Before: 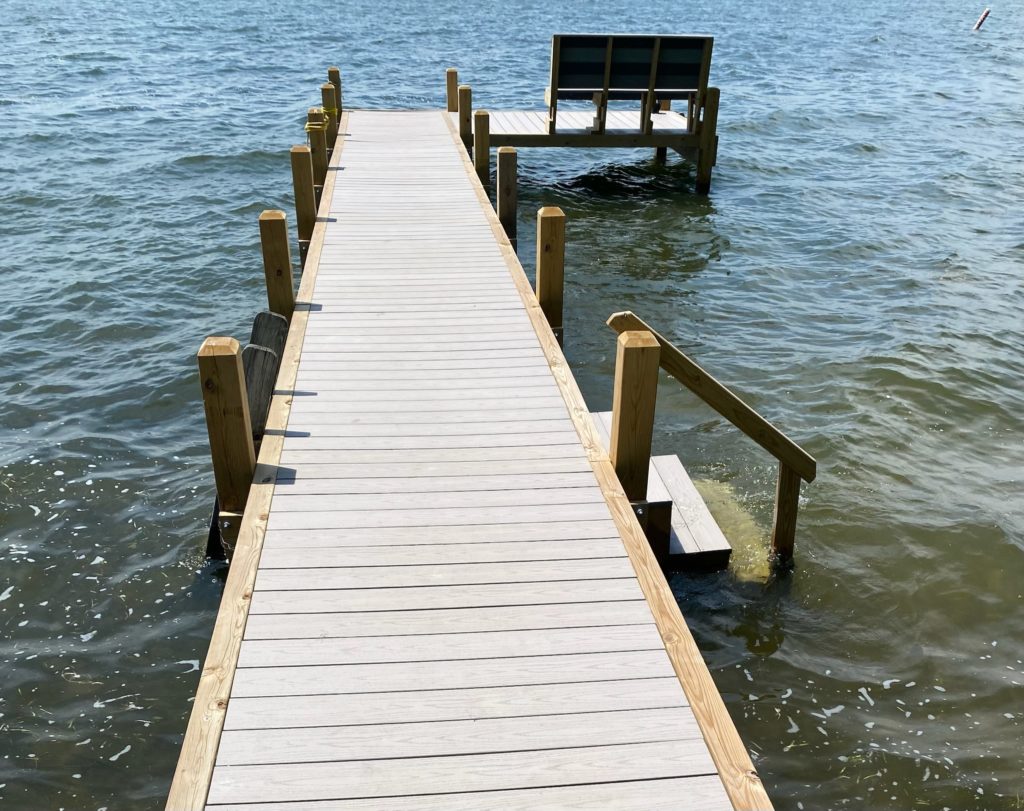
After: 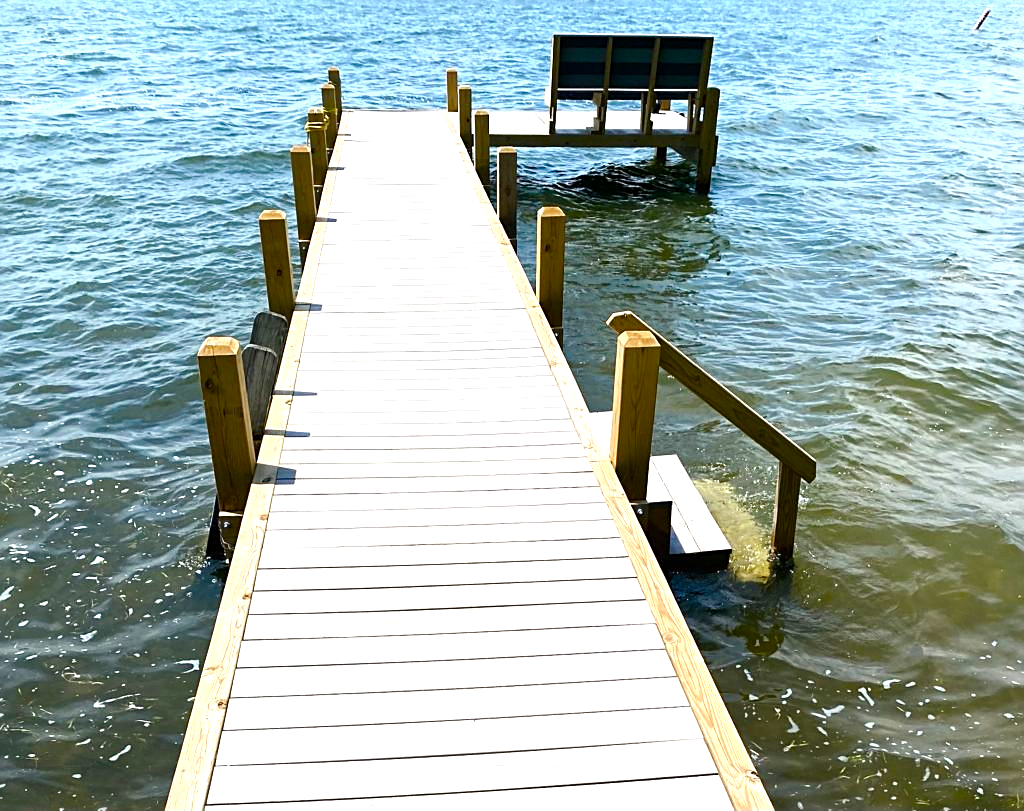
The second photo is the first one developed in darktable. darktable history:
base curve: curves: ch0 [(0, 0) (0.283, 0.295) (1, 1)], preserve colors none
sharpen: on, module defaults
tone equalizer: -8 EV -0.745 EV, -7 EV -0.679 EV, -6 EV -0.634 EV, -5 EV -0.41 EV, -3 EV 0.4 EV, -2 EV 0.6 EV, -1 EV 0.679 EV, +0 EV 0.768 EV, smoothing diameter 24.78%, edges refinement/feathering 10.65, preserve details guided filter
color balance rgb: shadows lift › luminance -20.257%, perceptual saturation grading › global saturation 13.814%, perceptual saturation grading › highlights -24.989%, perceptual saturation grading › shadows 25.262%, global vibrance 41.621%
